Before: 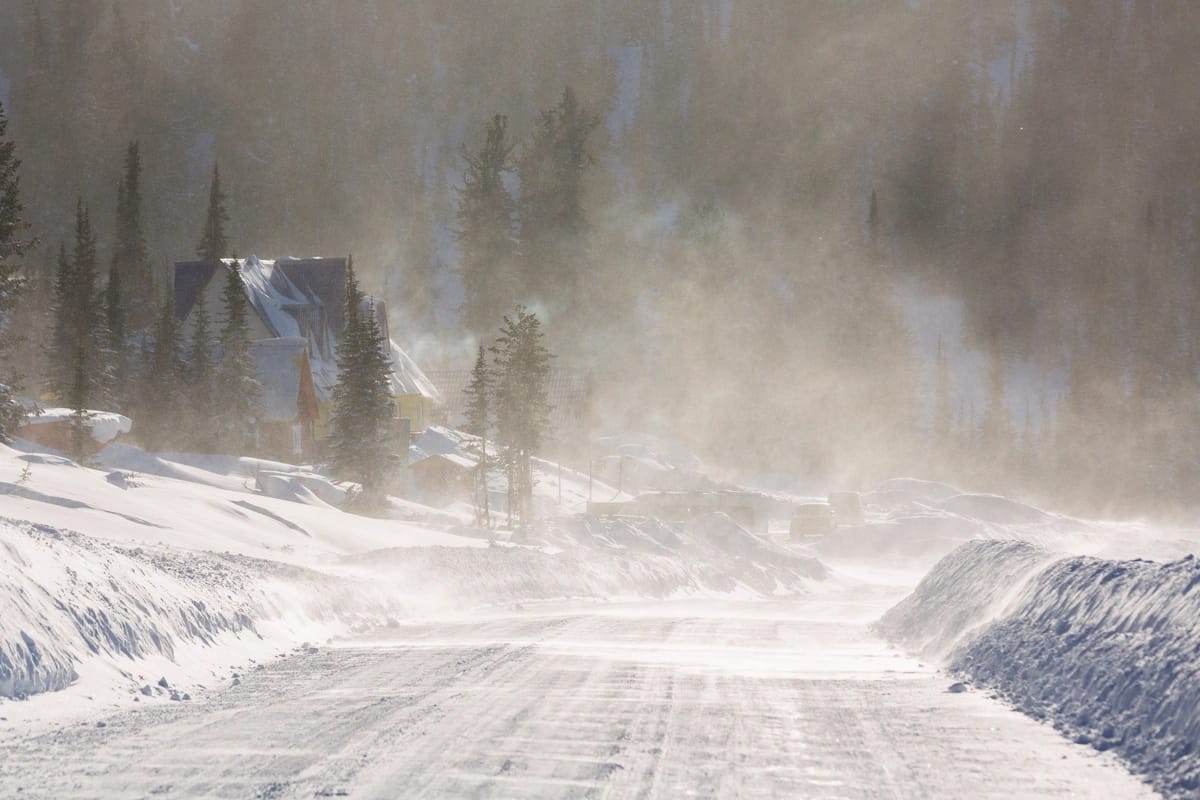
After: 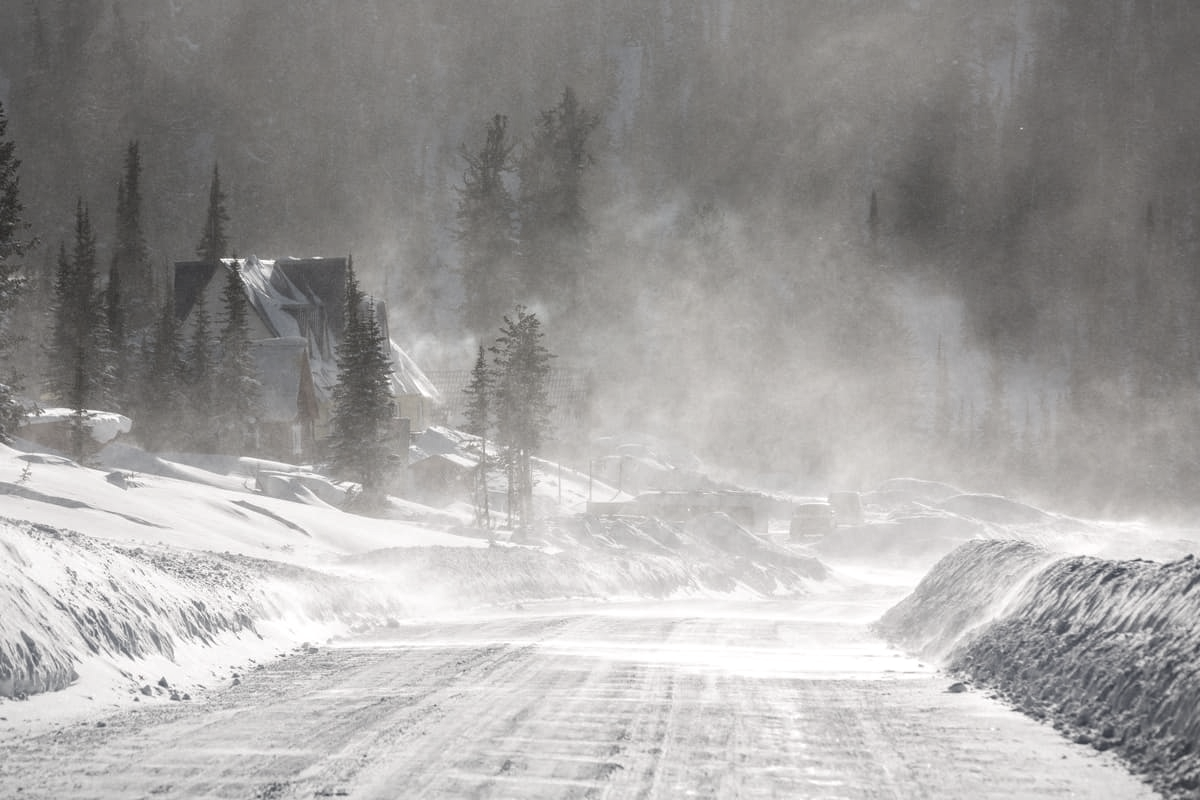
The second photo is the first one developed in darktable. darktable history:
vignetting: fall-off start 100%, brightness -0.282, width/height ratio 1.31
color zones: curves: ch1 [(0, 0.153) (0.143, 0.15) (0.286, 0.151) (0.429, 0.152) (0.571, 0.152) (0.714, 0.151) (0.857, 0.151) (1, 0.153)]
local contrast: detail 130%
